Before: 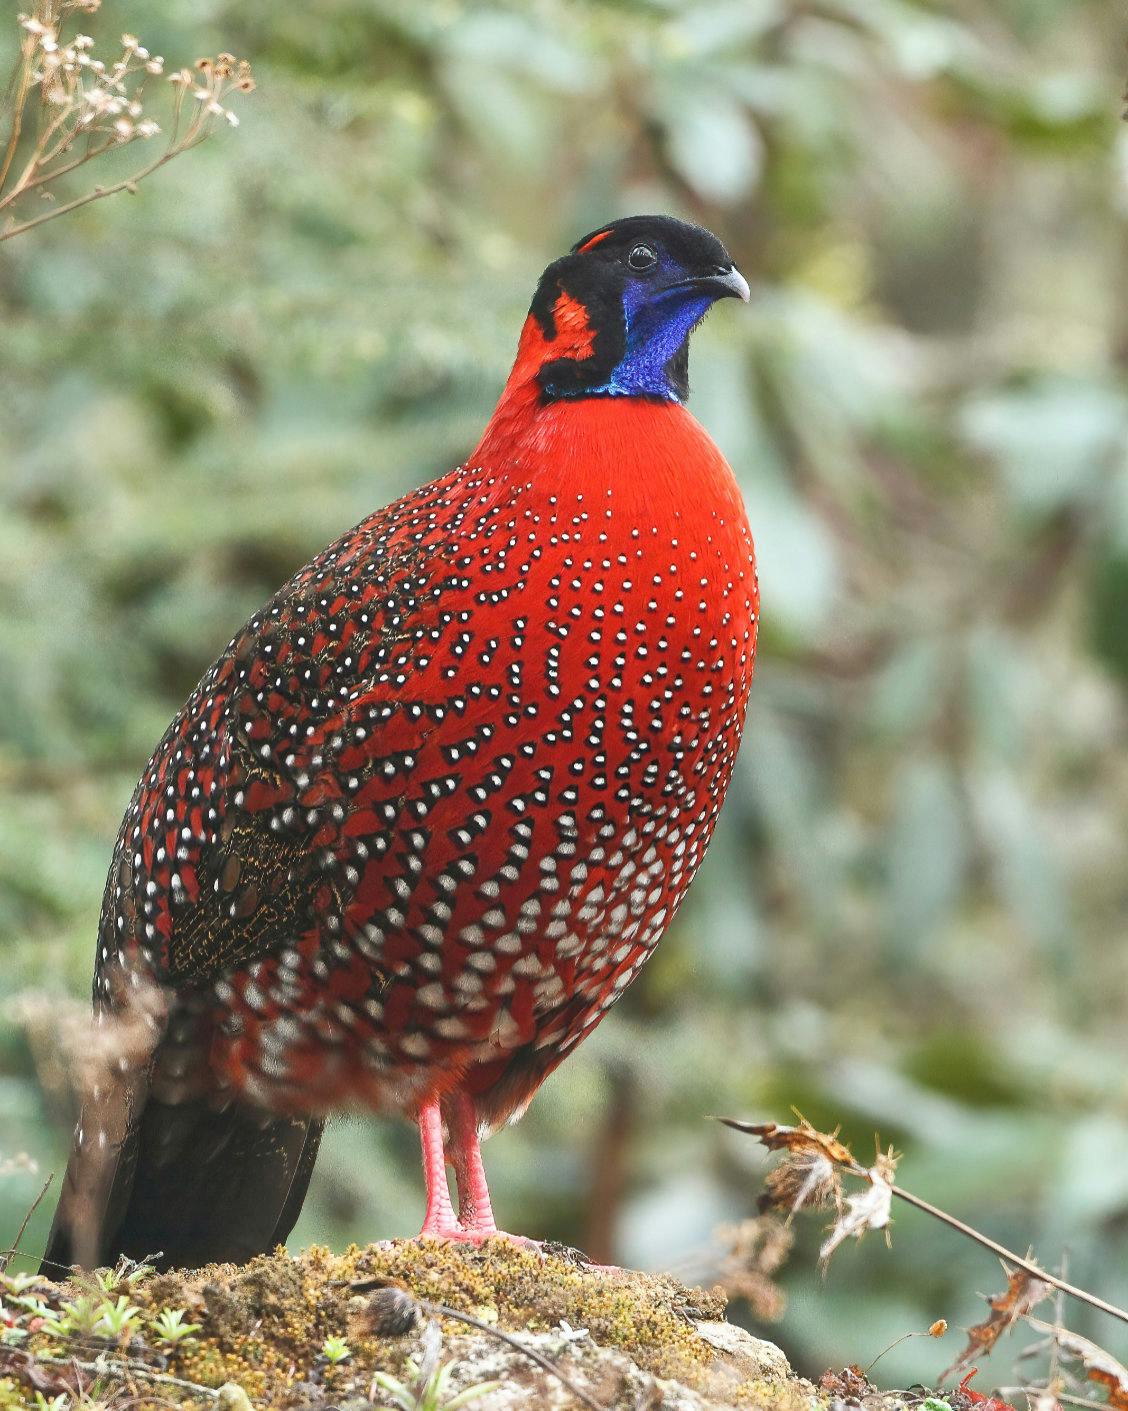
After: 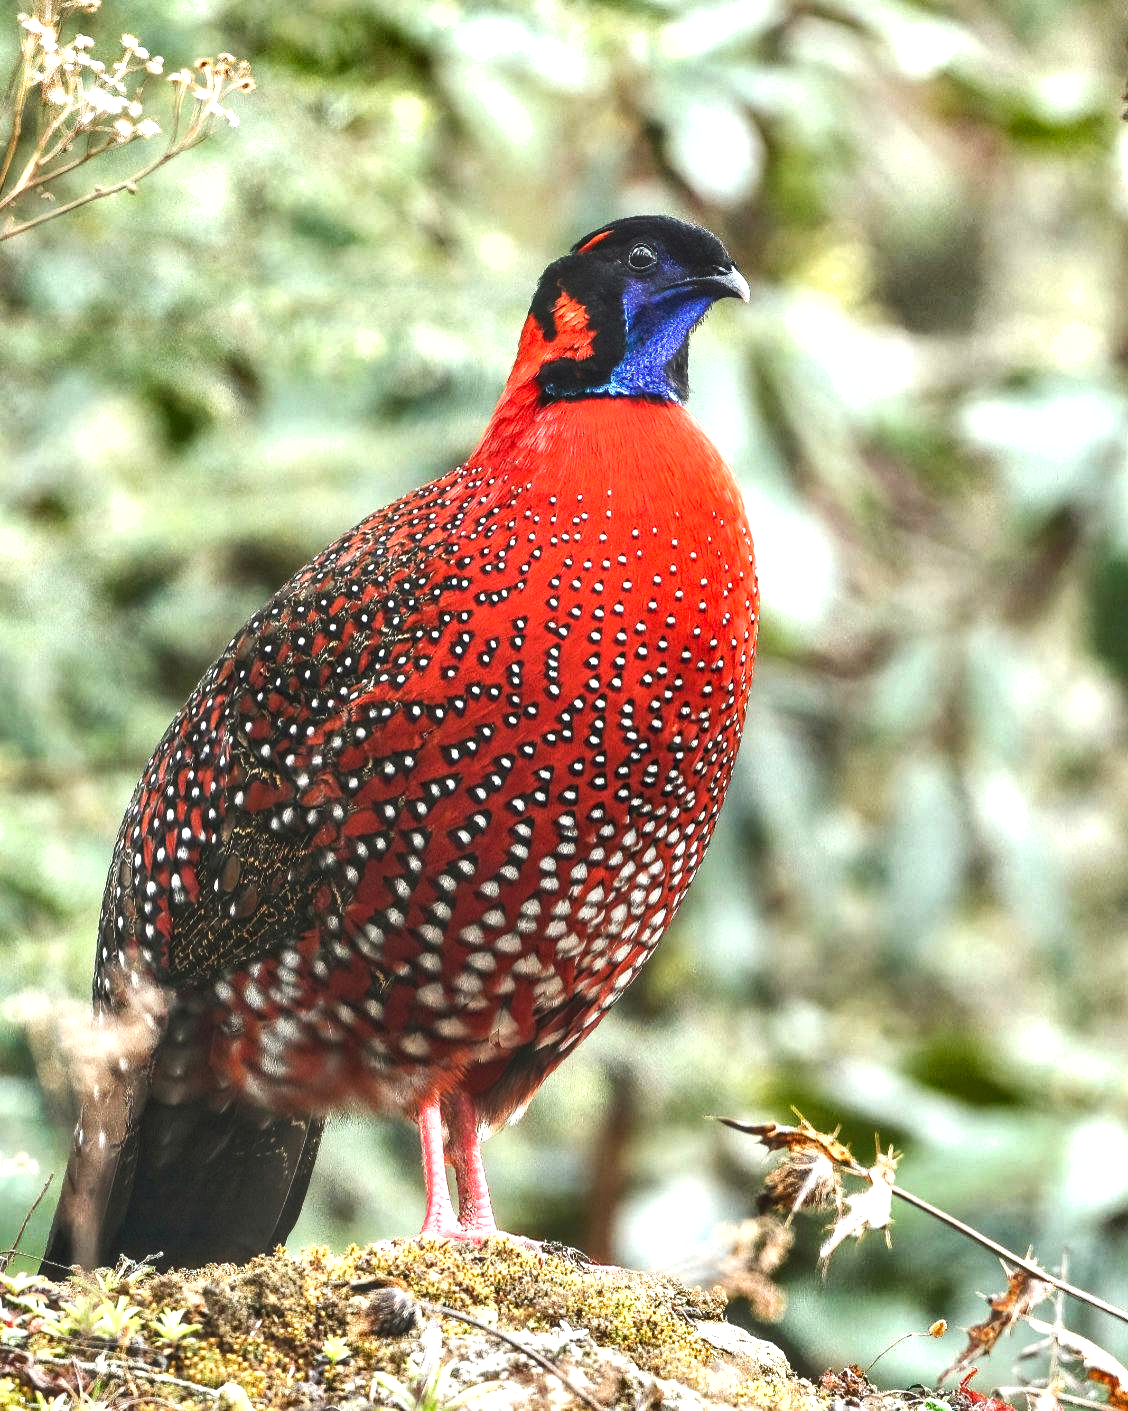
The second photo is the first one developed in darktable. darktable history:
exposure: exposure 0.134 EV, compensate highlight preservation false
shadows and highlights: low approximation 0.01, soften with gaussian
base curve: curves: ch0 [(0, 0) (0.472, 0.508) (1, 1)], preserve colors none
local contrast: detail 130%
tone equalizer: -8 EV 0.001 EV, -7 EV -0.002 EV, -6 EV 0.004 EV, -5 EV -0.055 EV, -4 EV -0.139 EV, -3 EV -0.175 EV, -2 EV 0.231 EV, -1 EV 0.704 EV, +0 EV 0.505 EV
